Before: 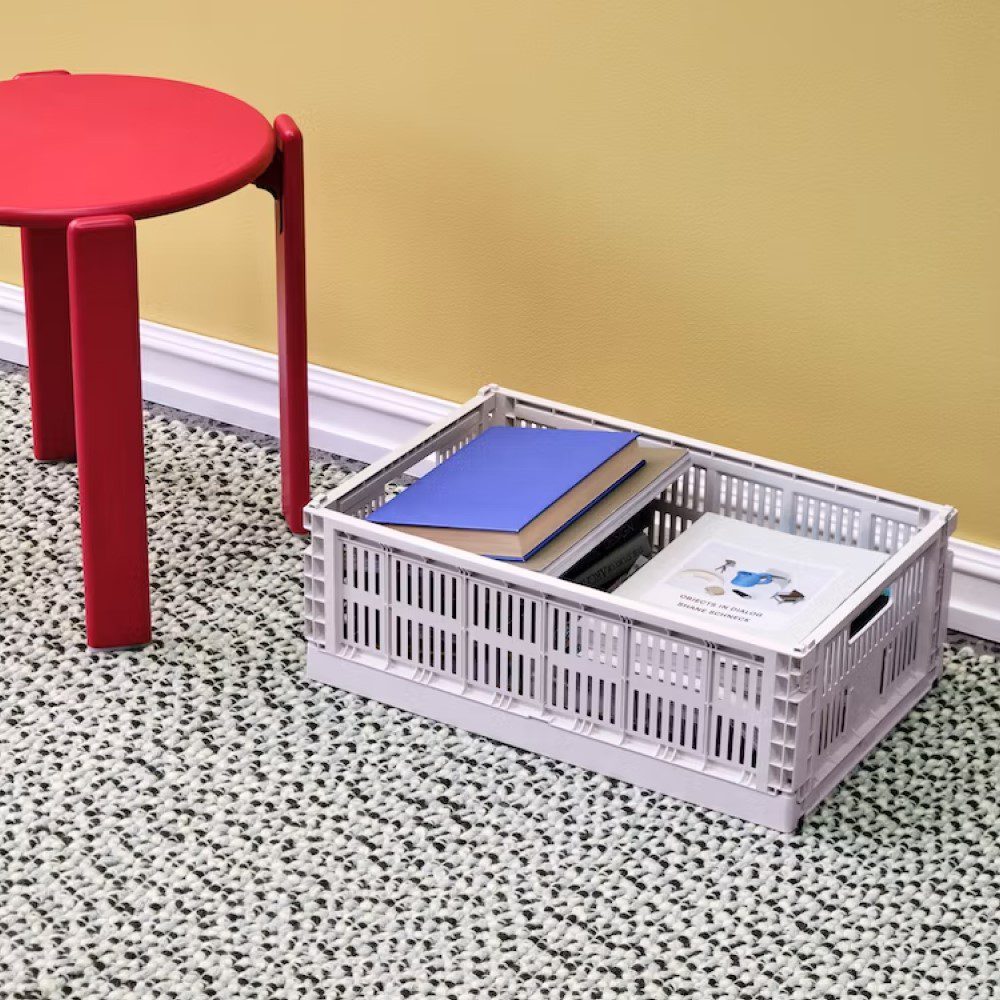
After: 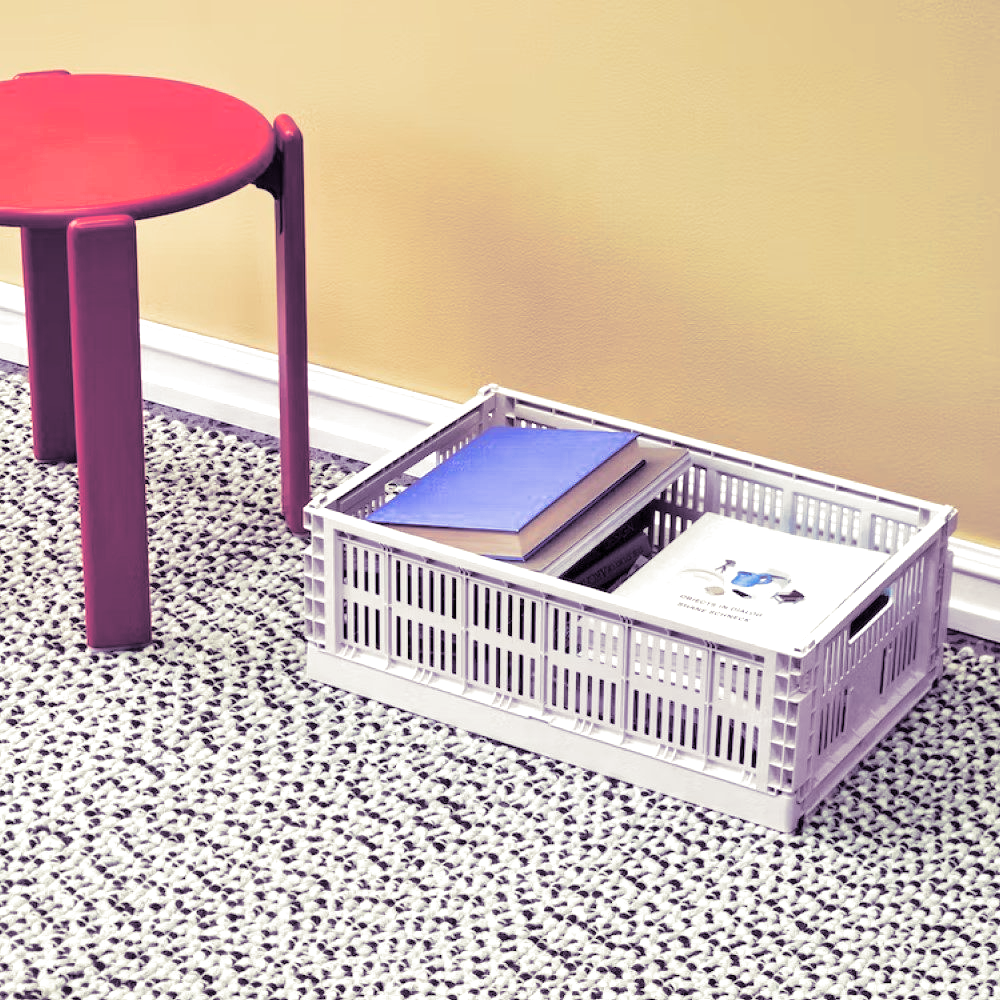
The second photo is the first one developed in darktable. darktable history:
split-toning: shadows › hue 266.4°, shadows › saturation 0.4, highlights › hue 61.2°, highlights › saturation 0.3, compress 0%
color balance rgb: perceptual saturation grading › global saturation 20%, perceptual saturation grading › highlights -50%, perceptual saturation grading › shadows 30%, perceptual brilliance grading › global brilliance 10%, perceptual brilliance grading › shadows 15%
